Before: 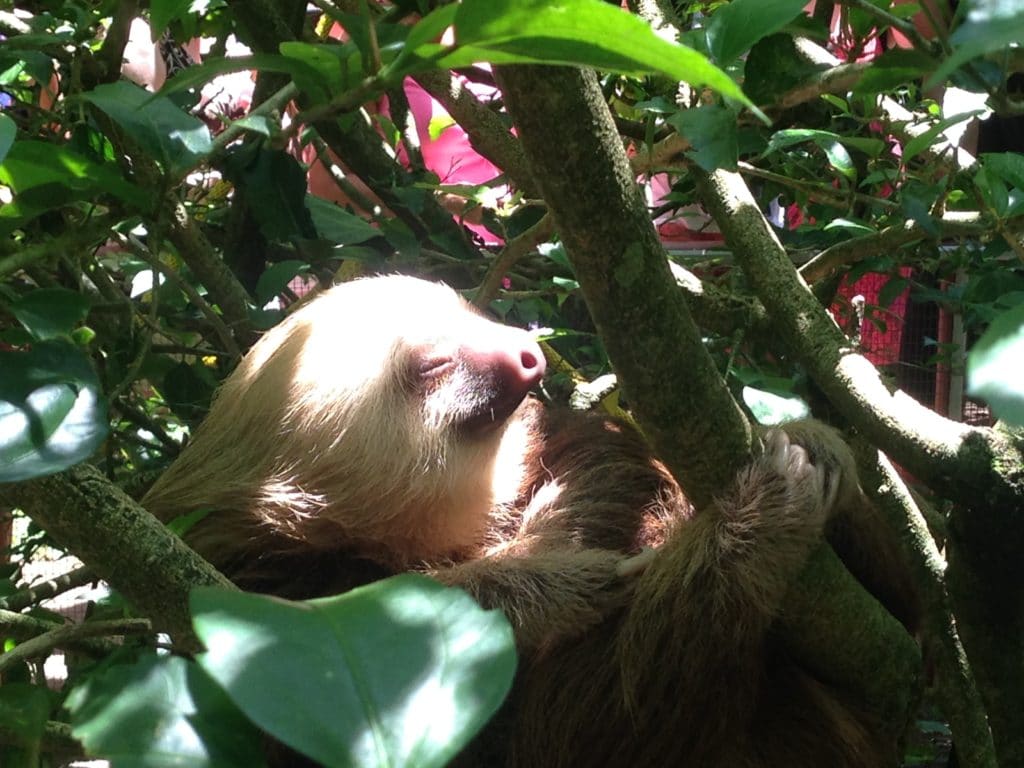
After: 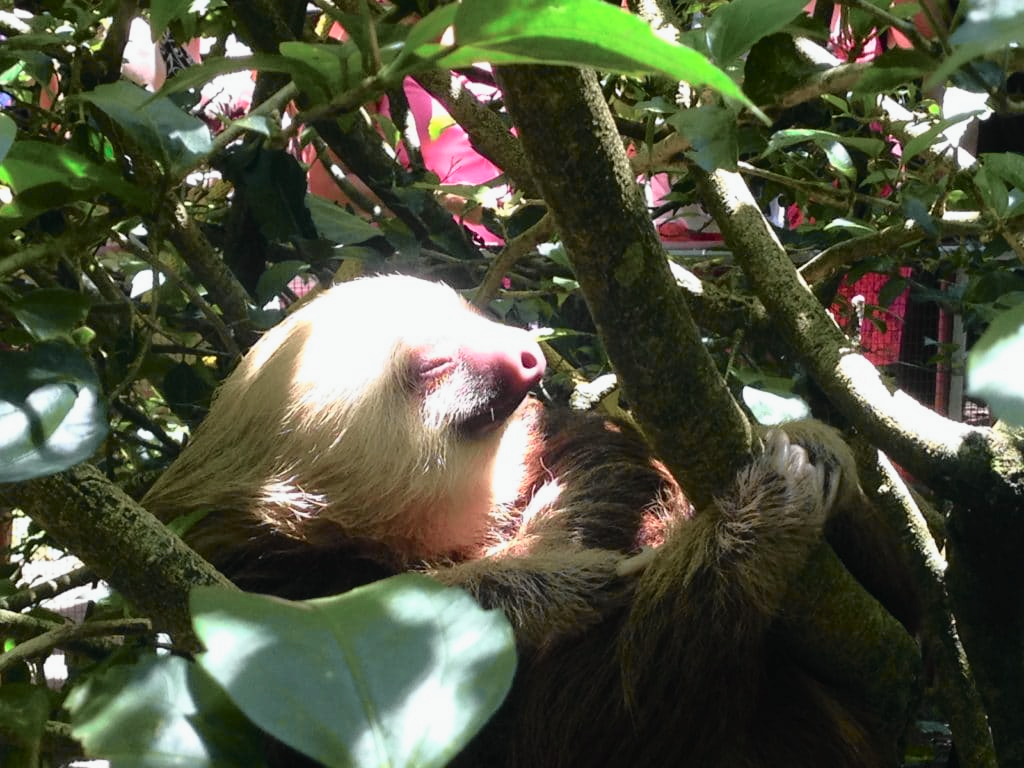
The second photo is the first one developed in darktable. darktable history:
tone curve: curves: ch0 [(0, 0.009) (0.105, 0.08) (0.195, 0.18) (0.283, 0.316) (0.384, 0.434) (0.485, 0.531) (0.638, 0.69) (0.81, 0.872) (1, 0.977)]; ch1 [(0, 0) (0.161, 0.092) (0.35, 0.33) (0.379, 0.401) (0.456, 0.469) (0.502, 0.5) (0.525, 0.518) (0.586, 0.617) (0.635, 0.655) (1, 1)]; ch2 [(0, 0) (0.371, 0.362) (0.437, 0.437) (0.48, 0.49) (0.53, 0.515) (0.56, 0.571) (0.622, 0.606) (1, 1)], color space Lab, independent channels, preserve colors none
